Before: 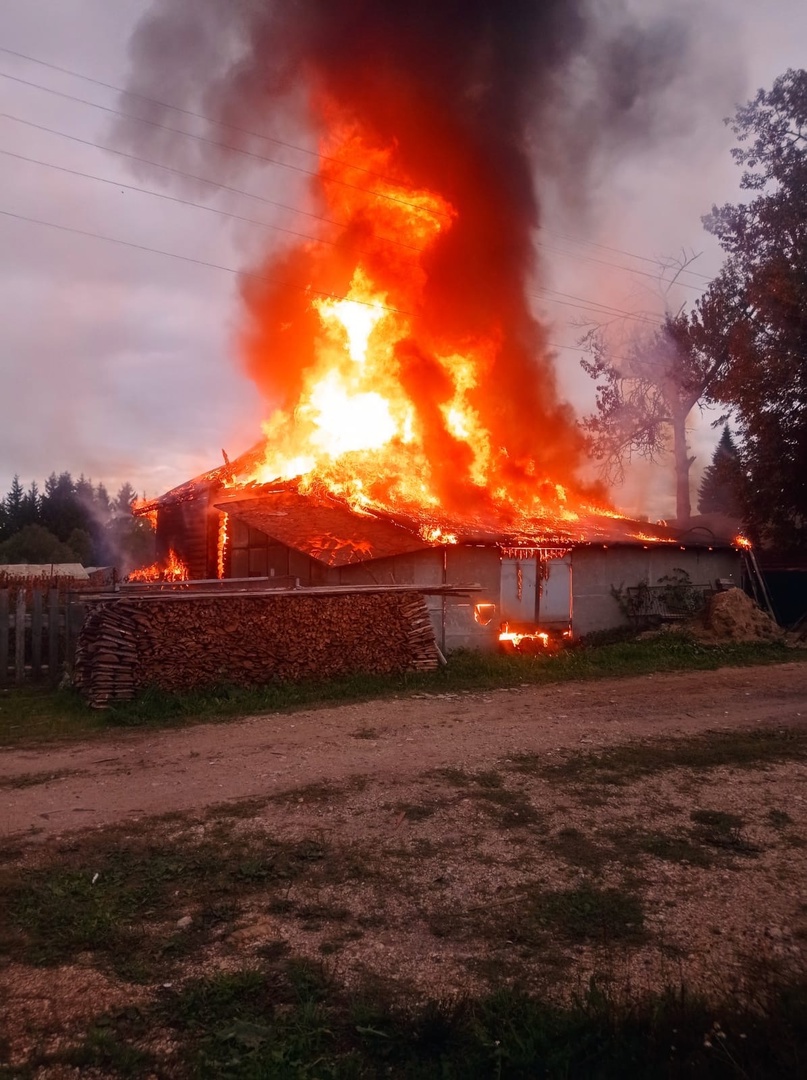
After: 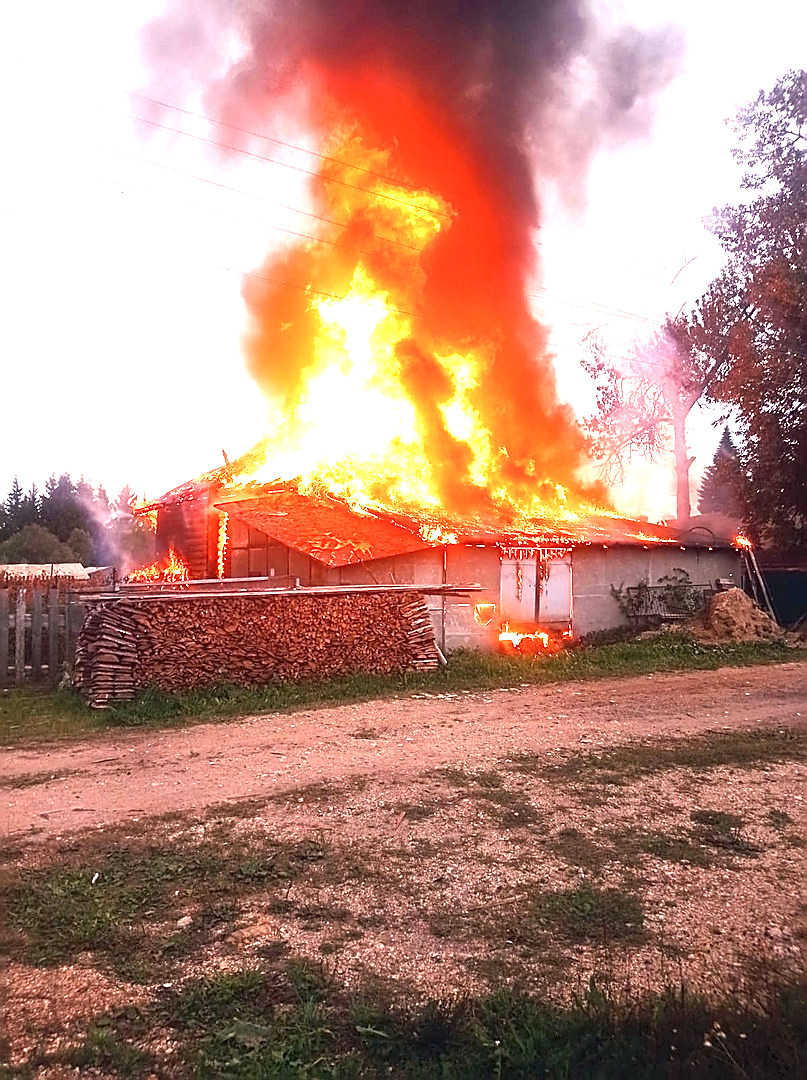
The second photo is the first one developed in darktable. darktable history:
exposure: exposure 2.182 EV, compensate highlight preservation false
contrast brightness saturation: saturation -0.067
sharpen: radius 1.35, amount 1.249, threshold 0.642
